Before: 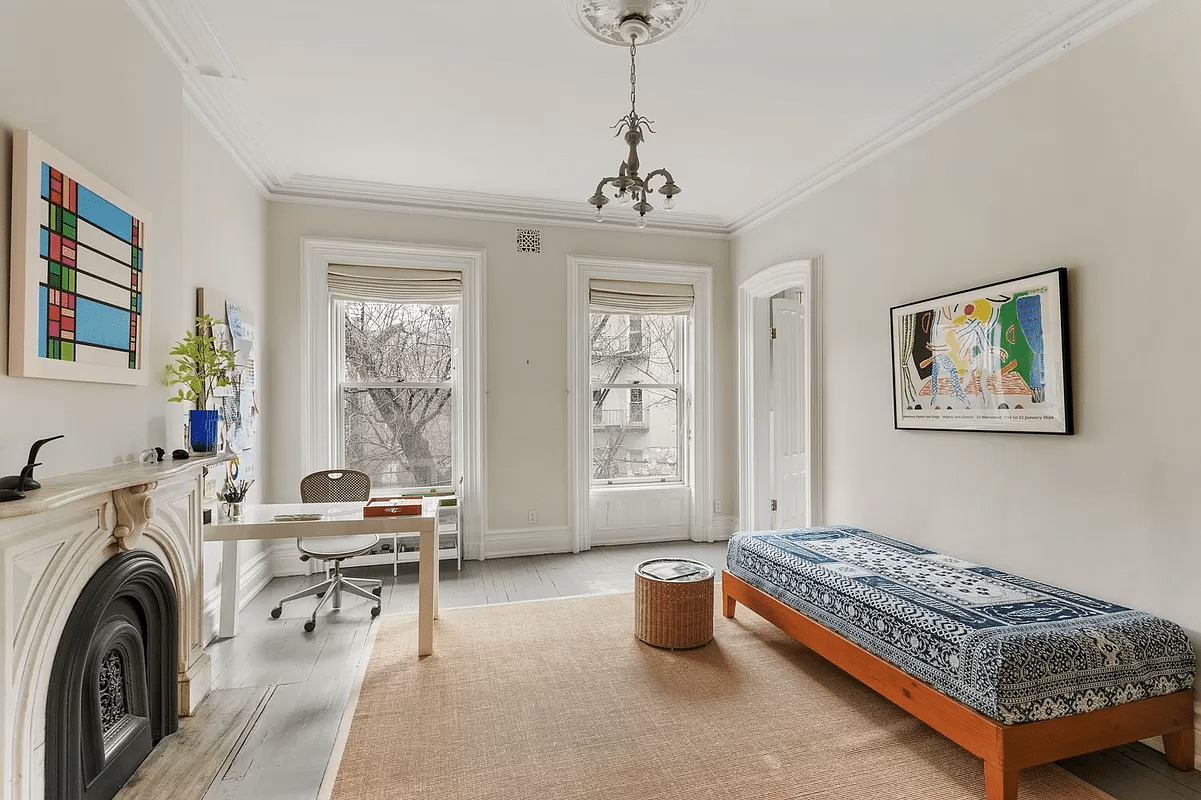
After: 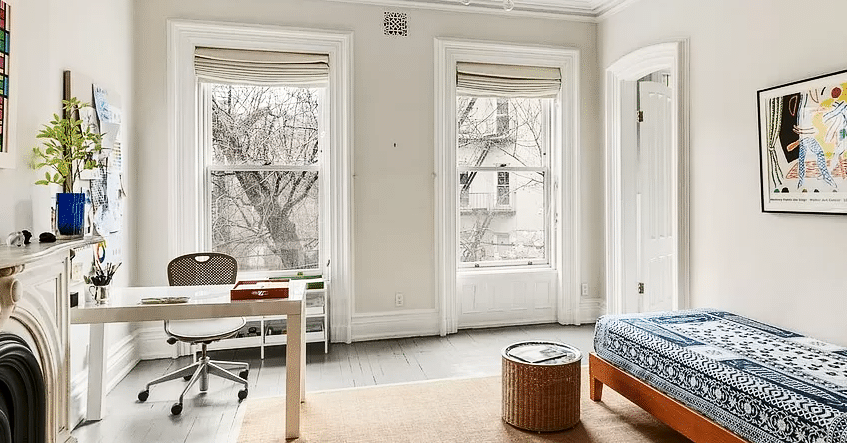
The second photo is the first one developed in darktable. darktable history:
crop: left 11.078%, top 27.214%, right 18.324%, bottom 17.29%
tone equalizer: on, module defaults
contrast brightness saturation: contrast 0.275
